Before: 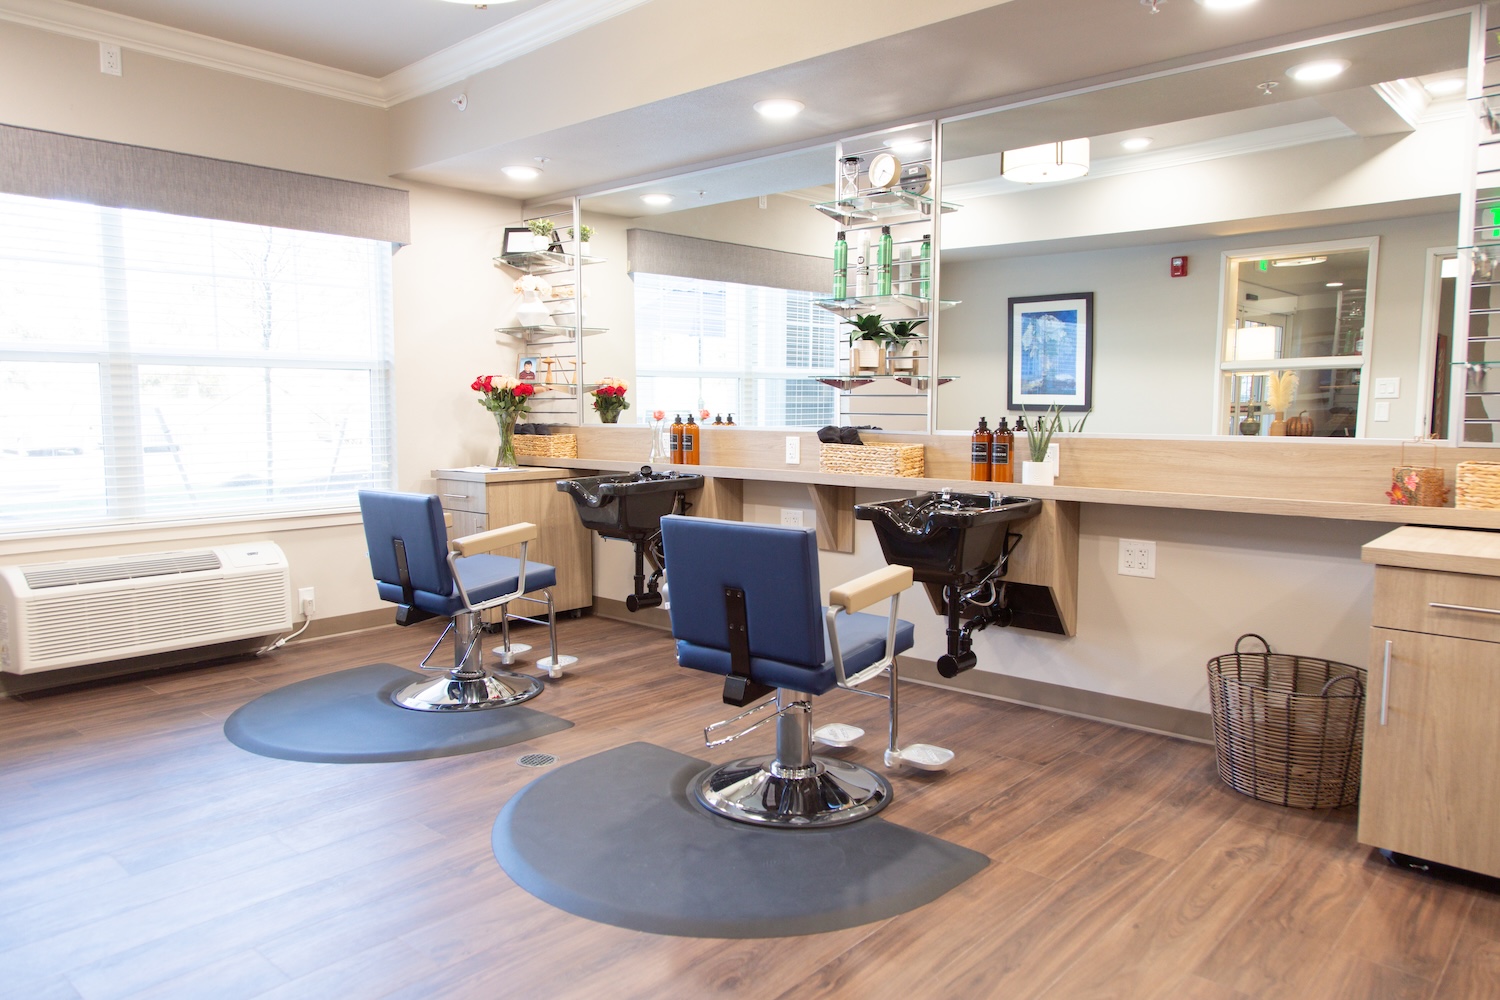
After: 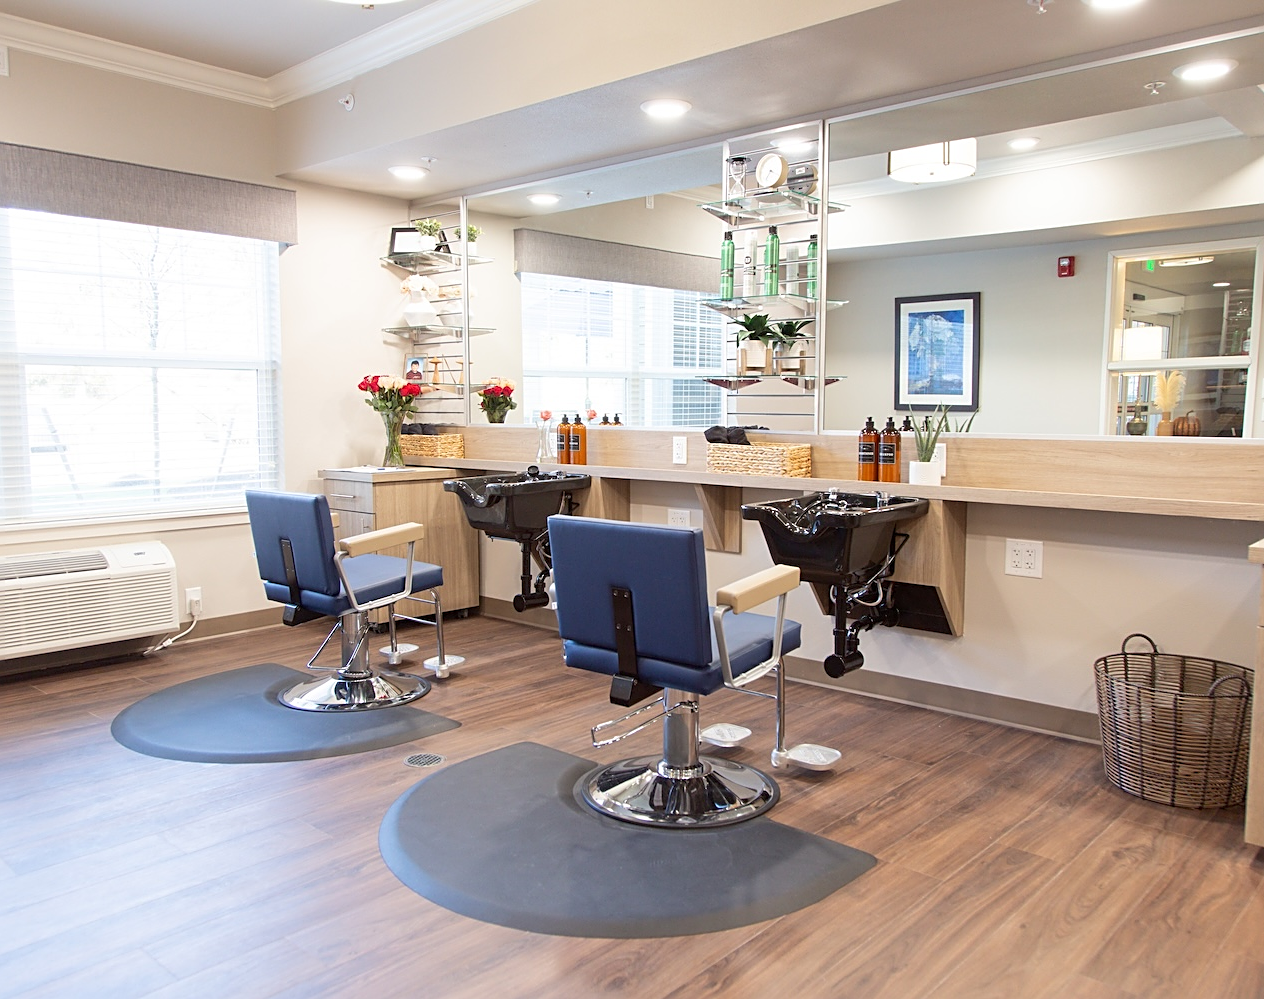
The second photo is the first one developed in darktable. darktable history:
sharpen: on, module defaults
crop: left 7.598%, right 7.873%
